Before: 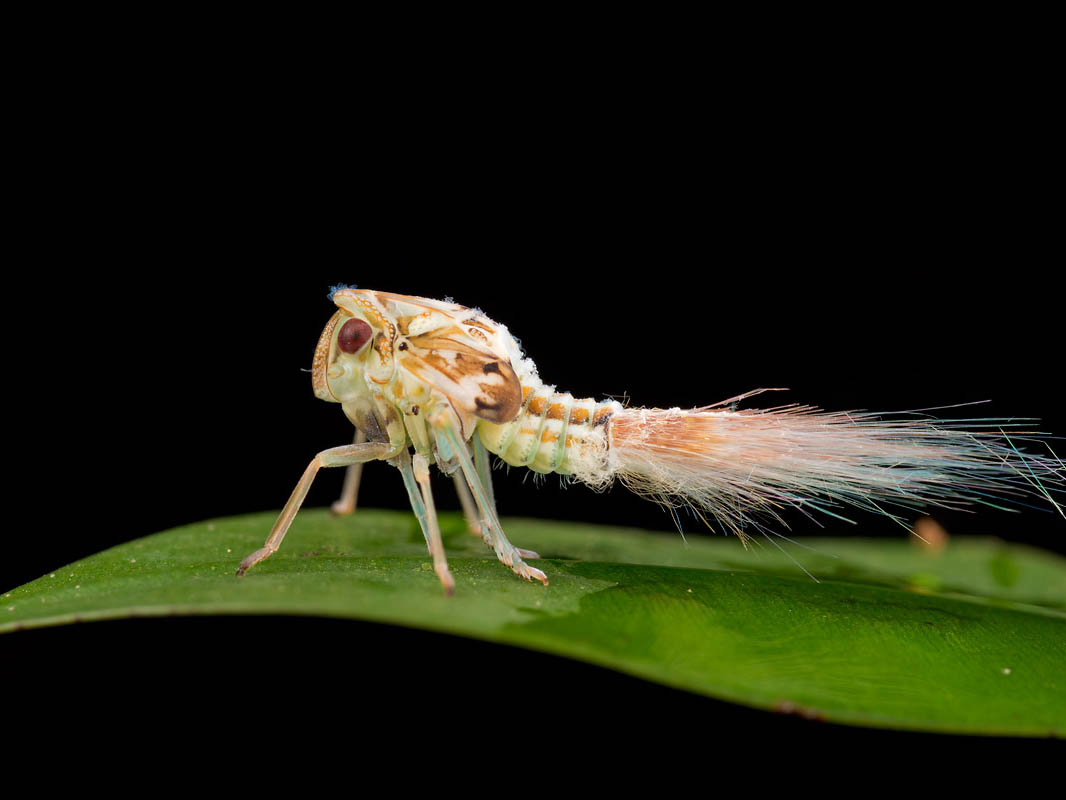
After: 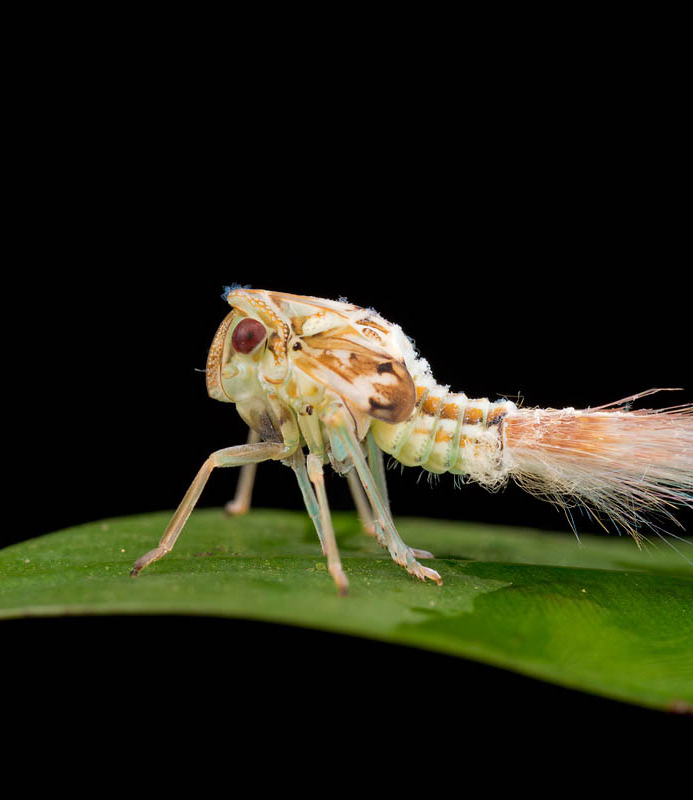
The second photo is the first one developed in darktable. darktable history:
crop and rotate: left 9.972%, right 25%
